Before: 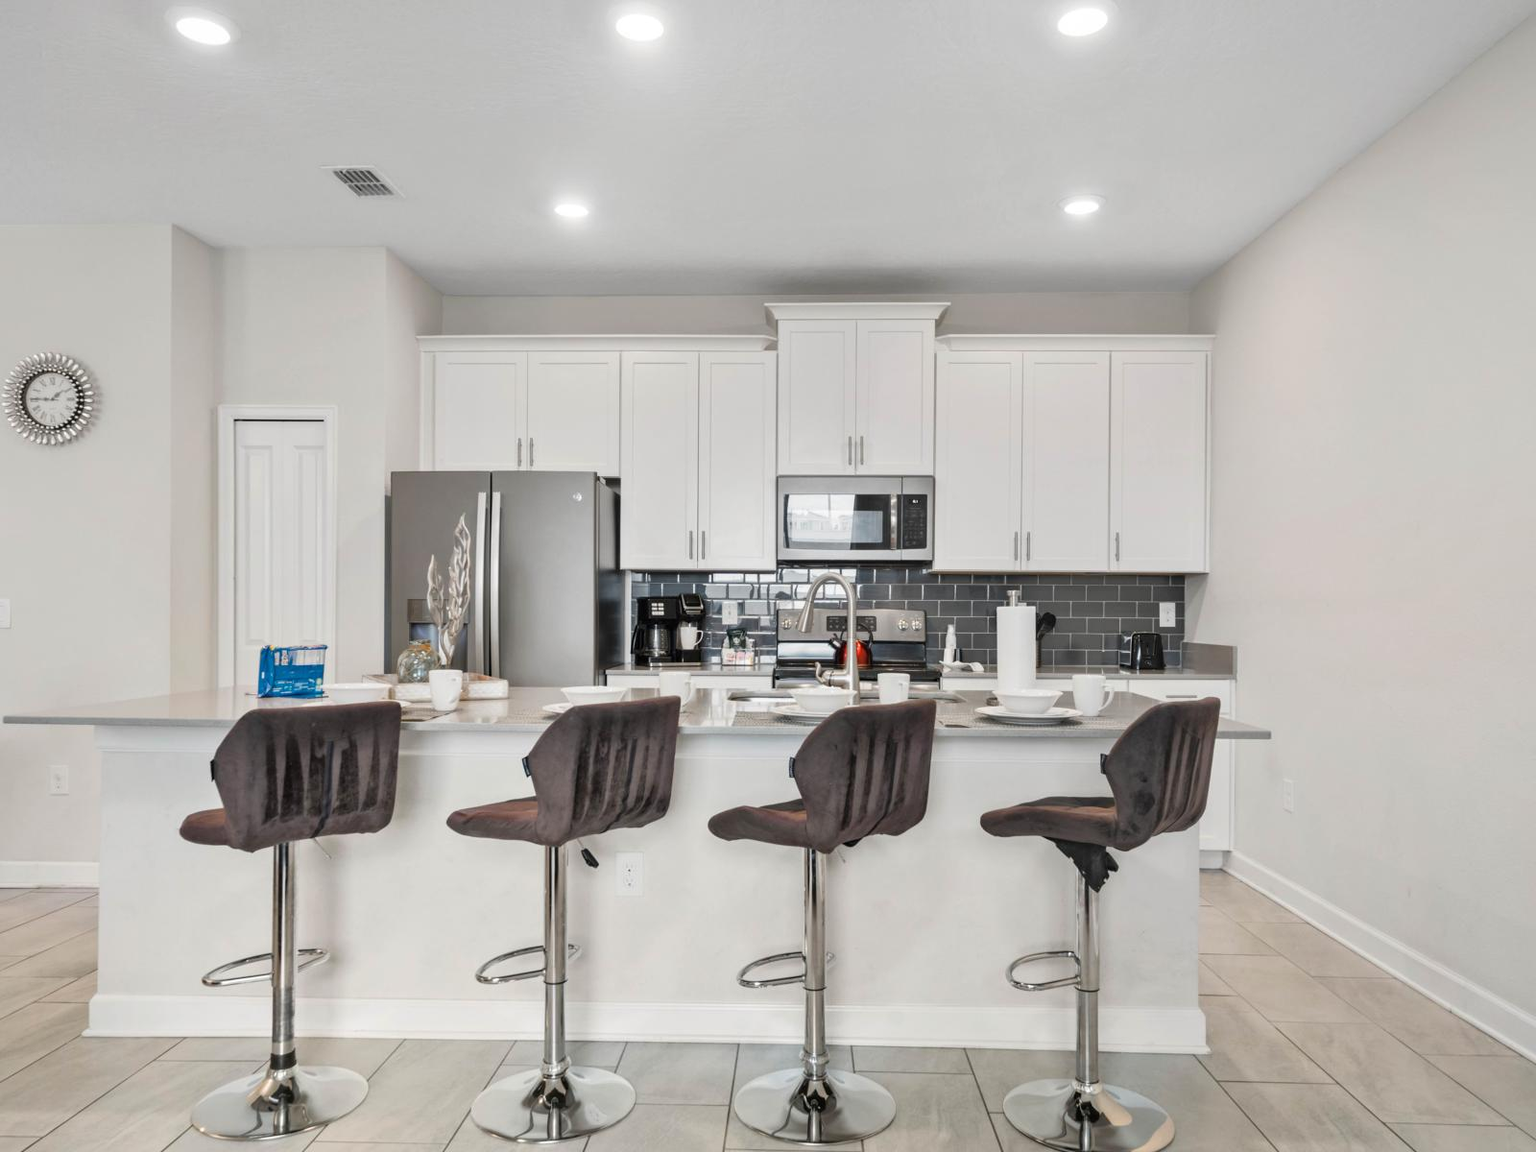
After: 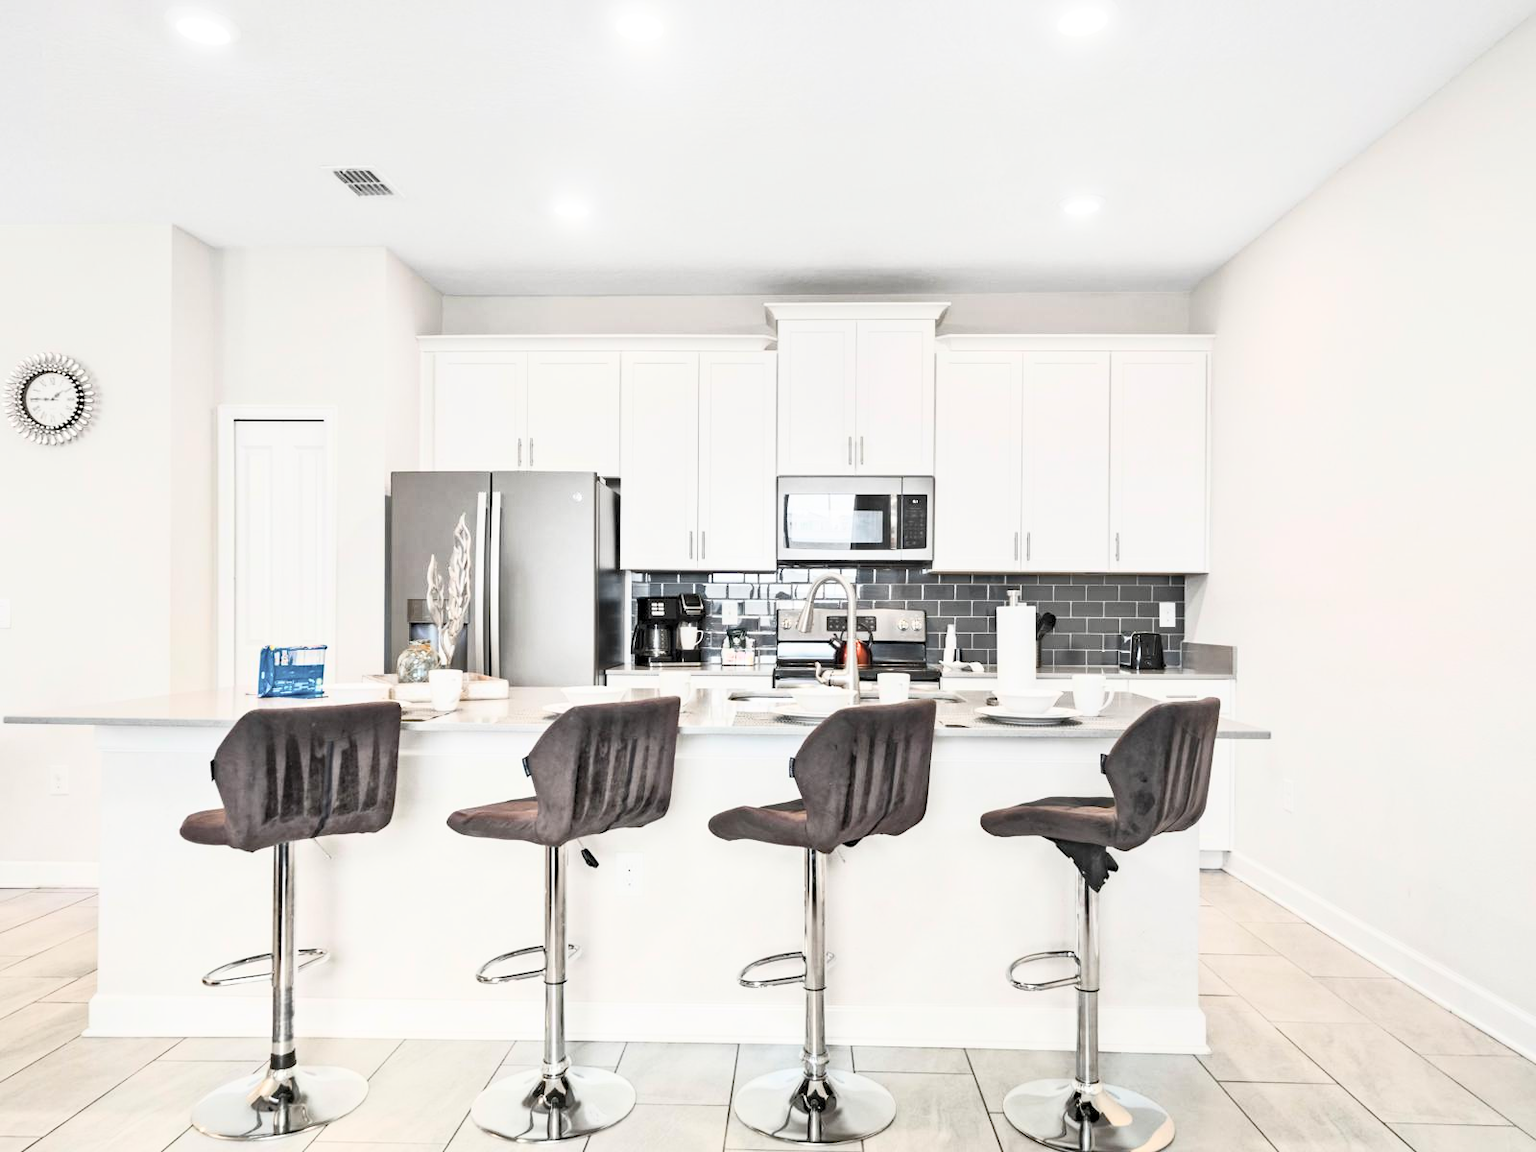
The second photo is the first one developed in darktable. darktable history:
haze removal: compatibility mode true, adaptive false
contrast brightness saturation: contrast 0.43, brightness 0.56, saturation -0.19
